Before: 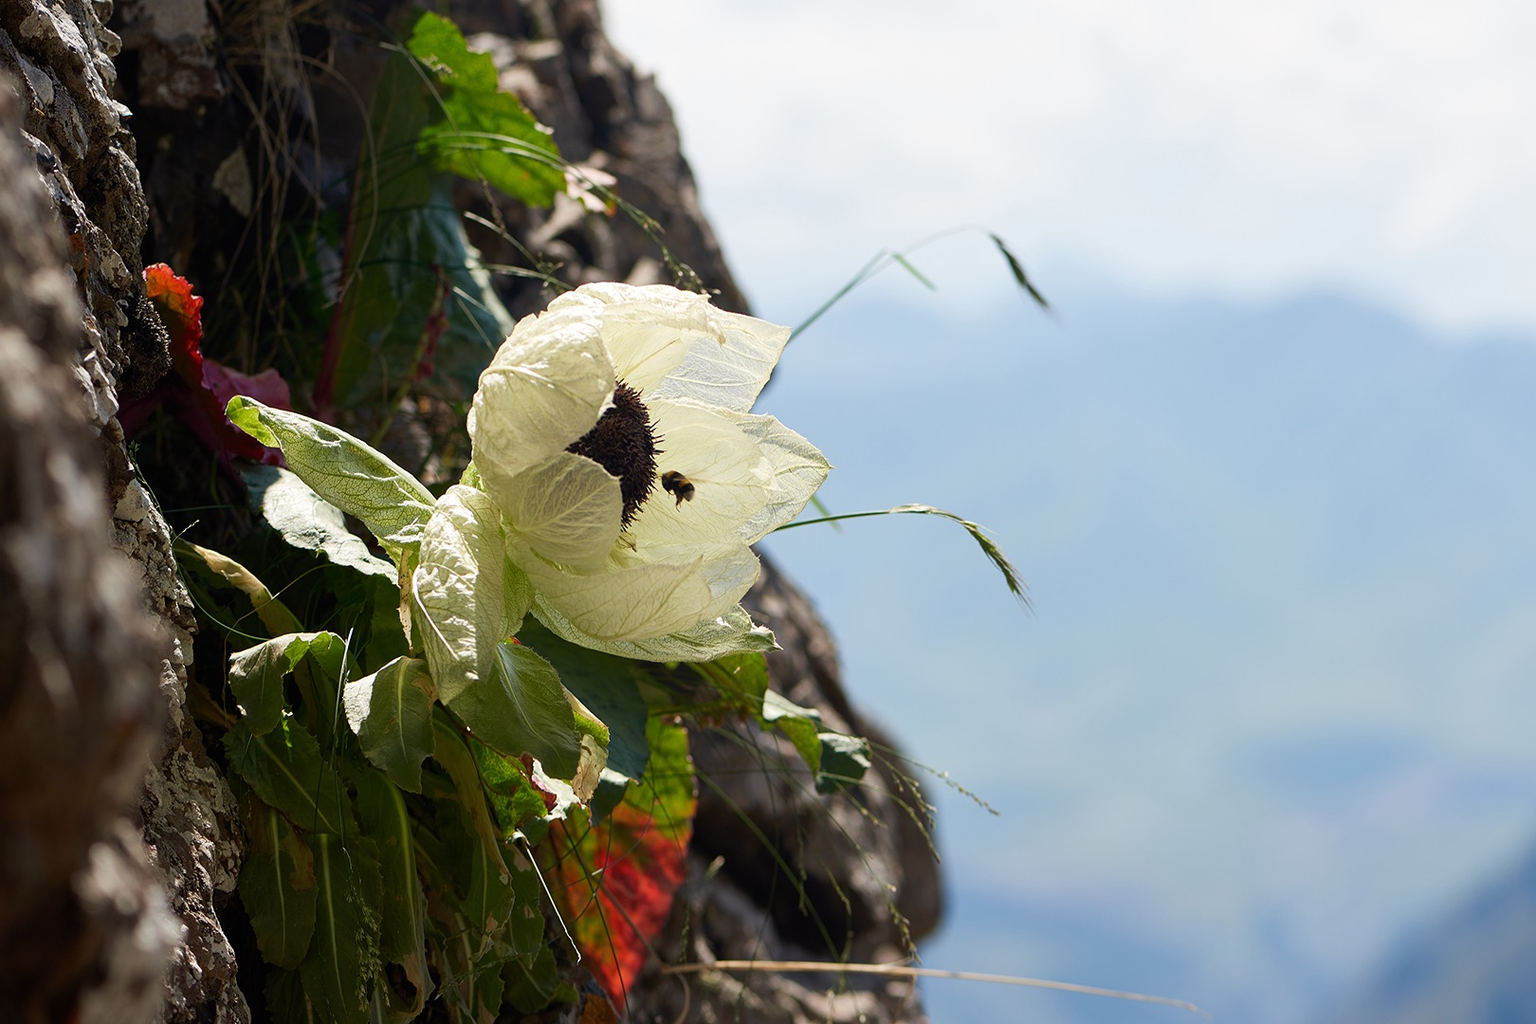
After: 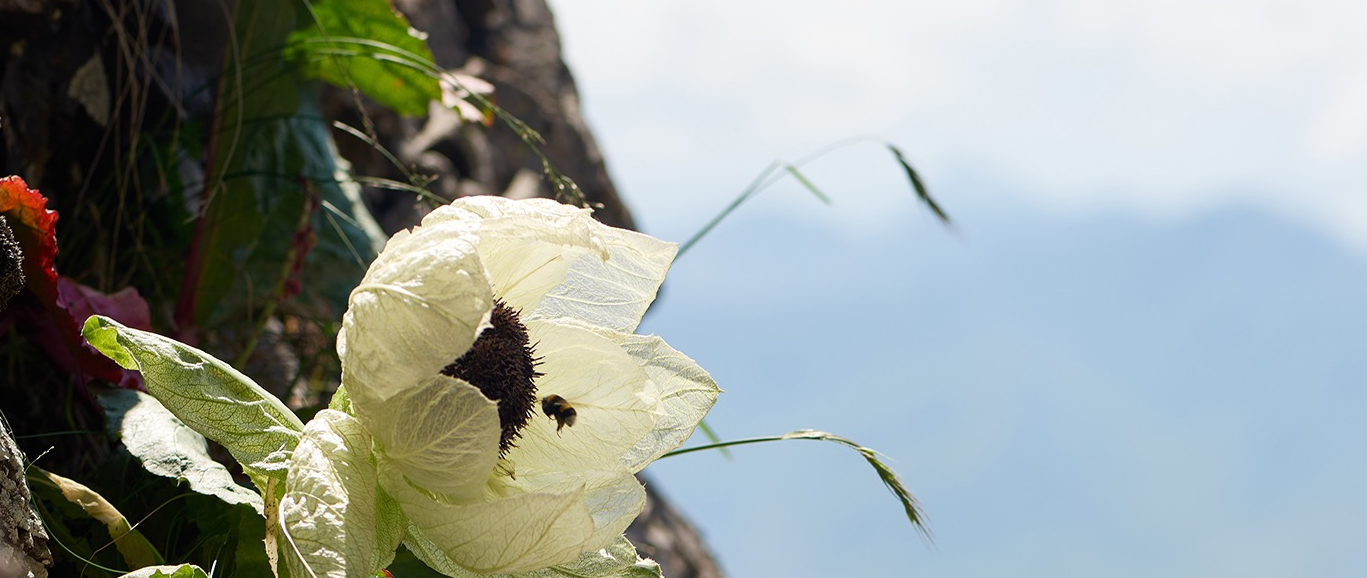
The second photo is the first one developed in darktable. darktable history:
crop and rotate: left 9.653%, top 9.5%, right 5.951%, bottom 36.918%
